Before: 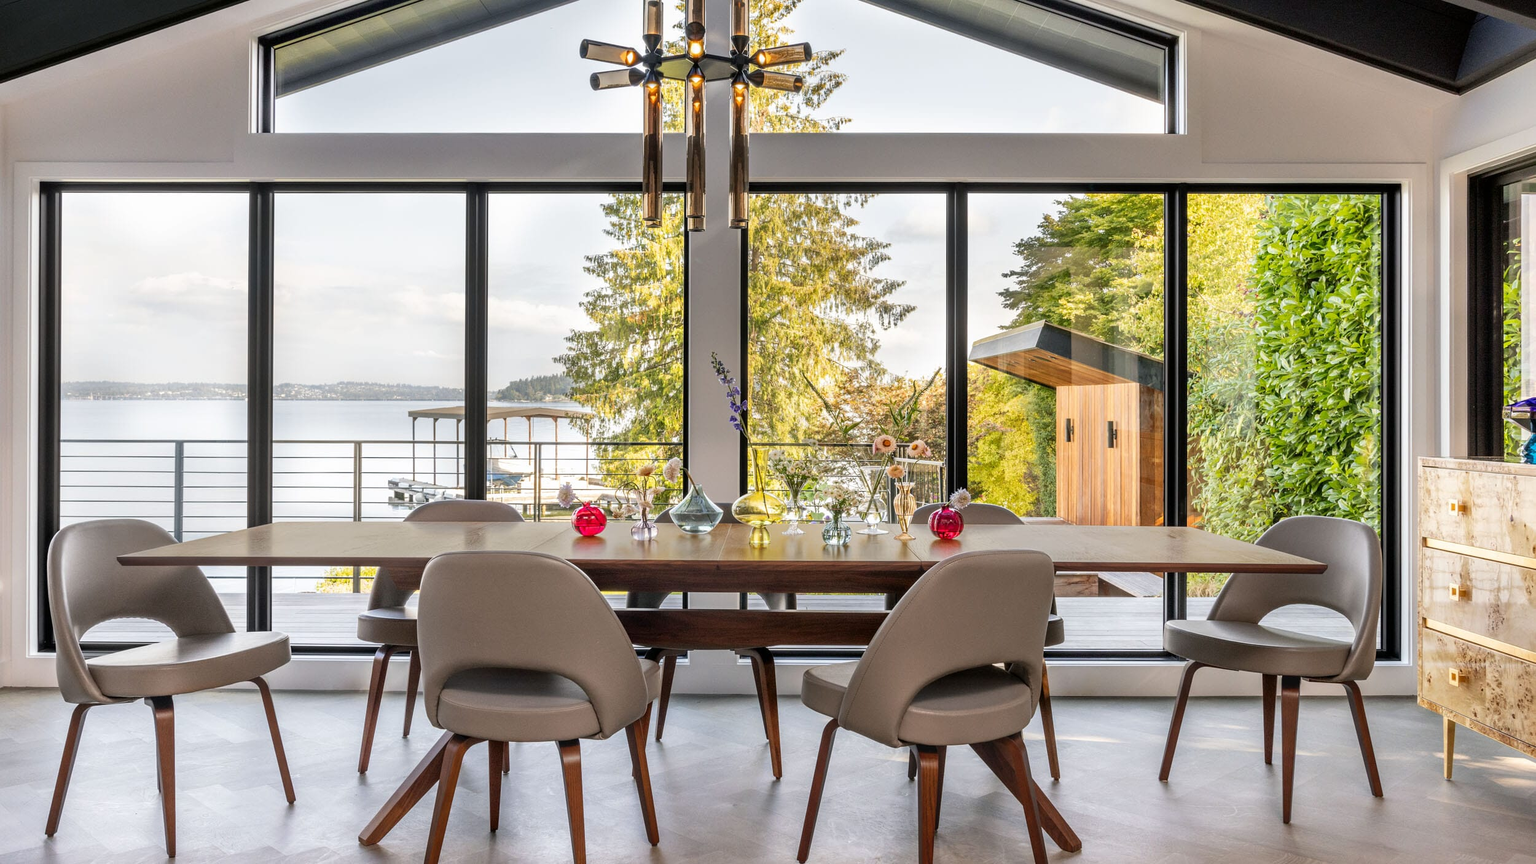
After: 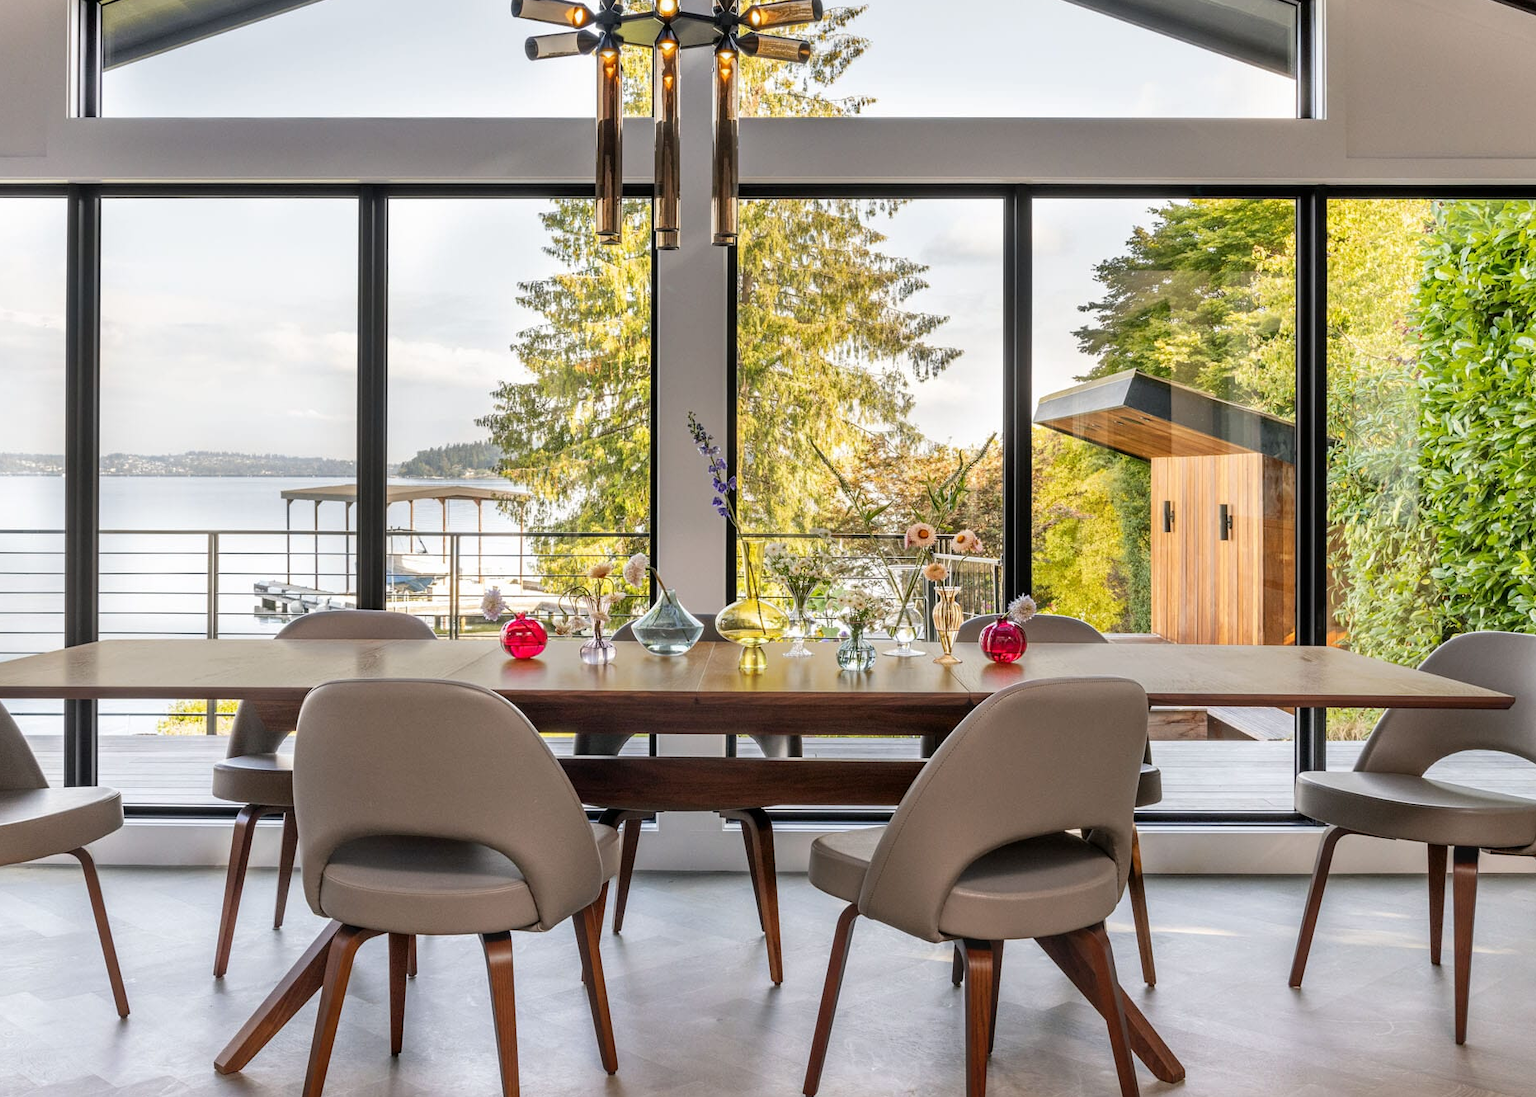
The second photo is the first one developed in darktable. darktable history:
crop and rotate: left 12.963%, top 5.285%, right 12.551%
